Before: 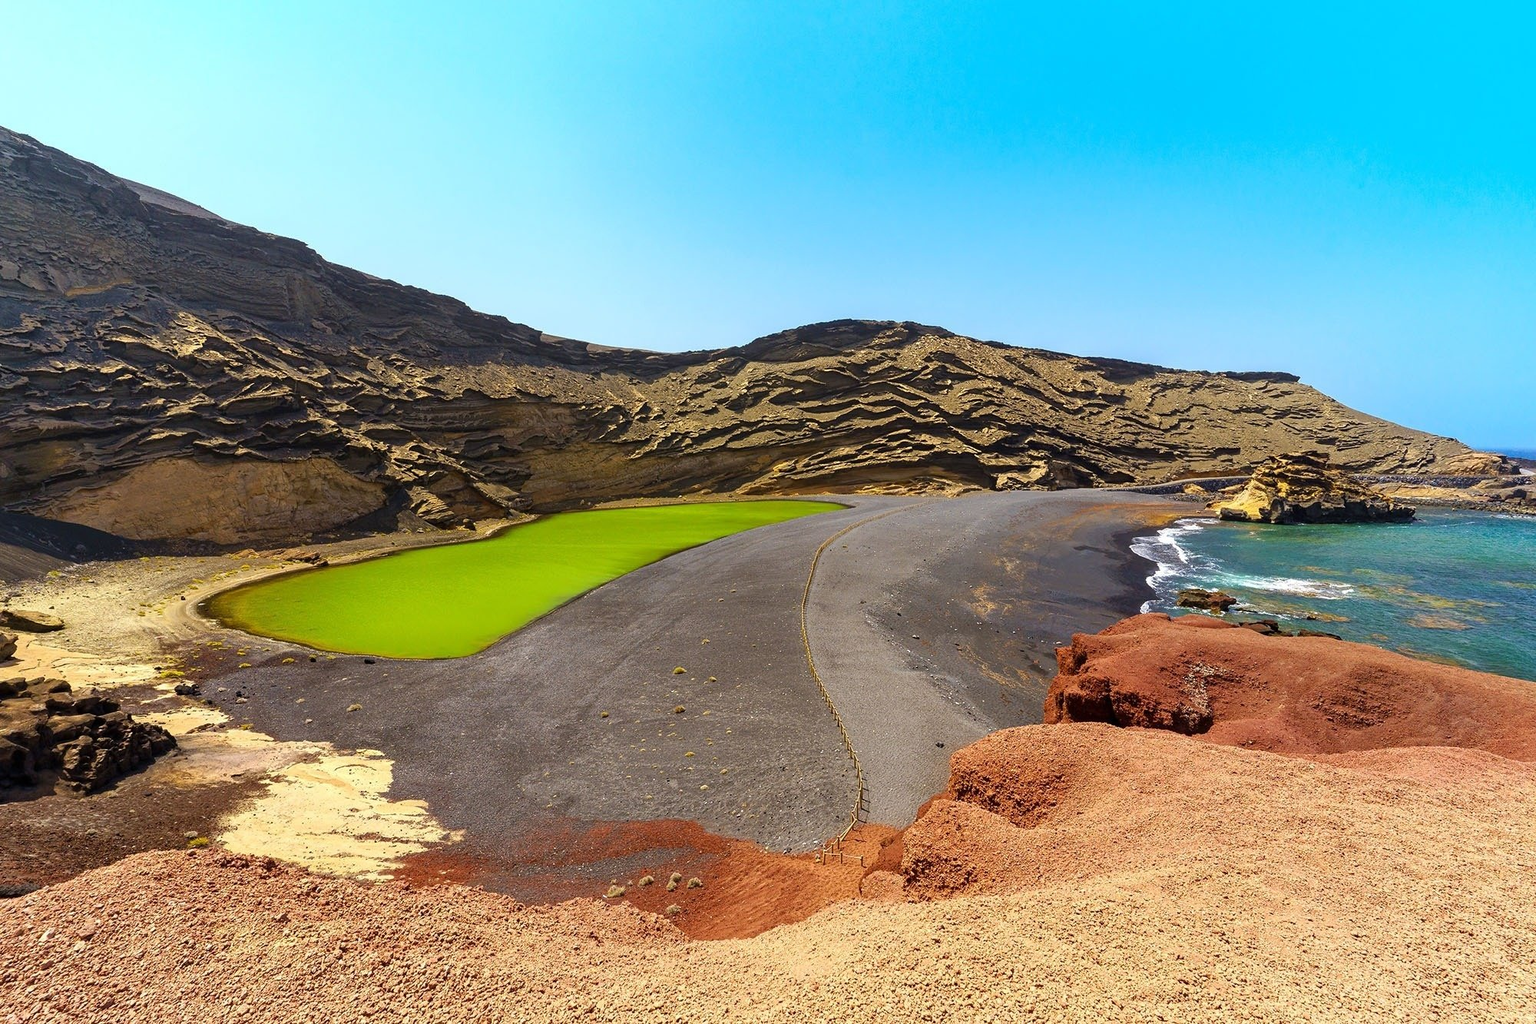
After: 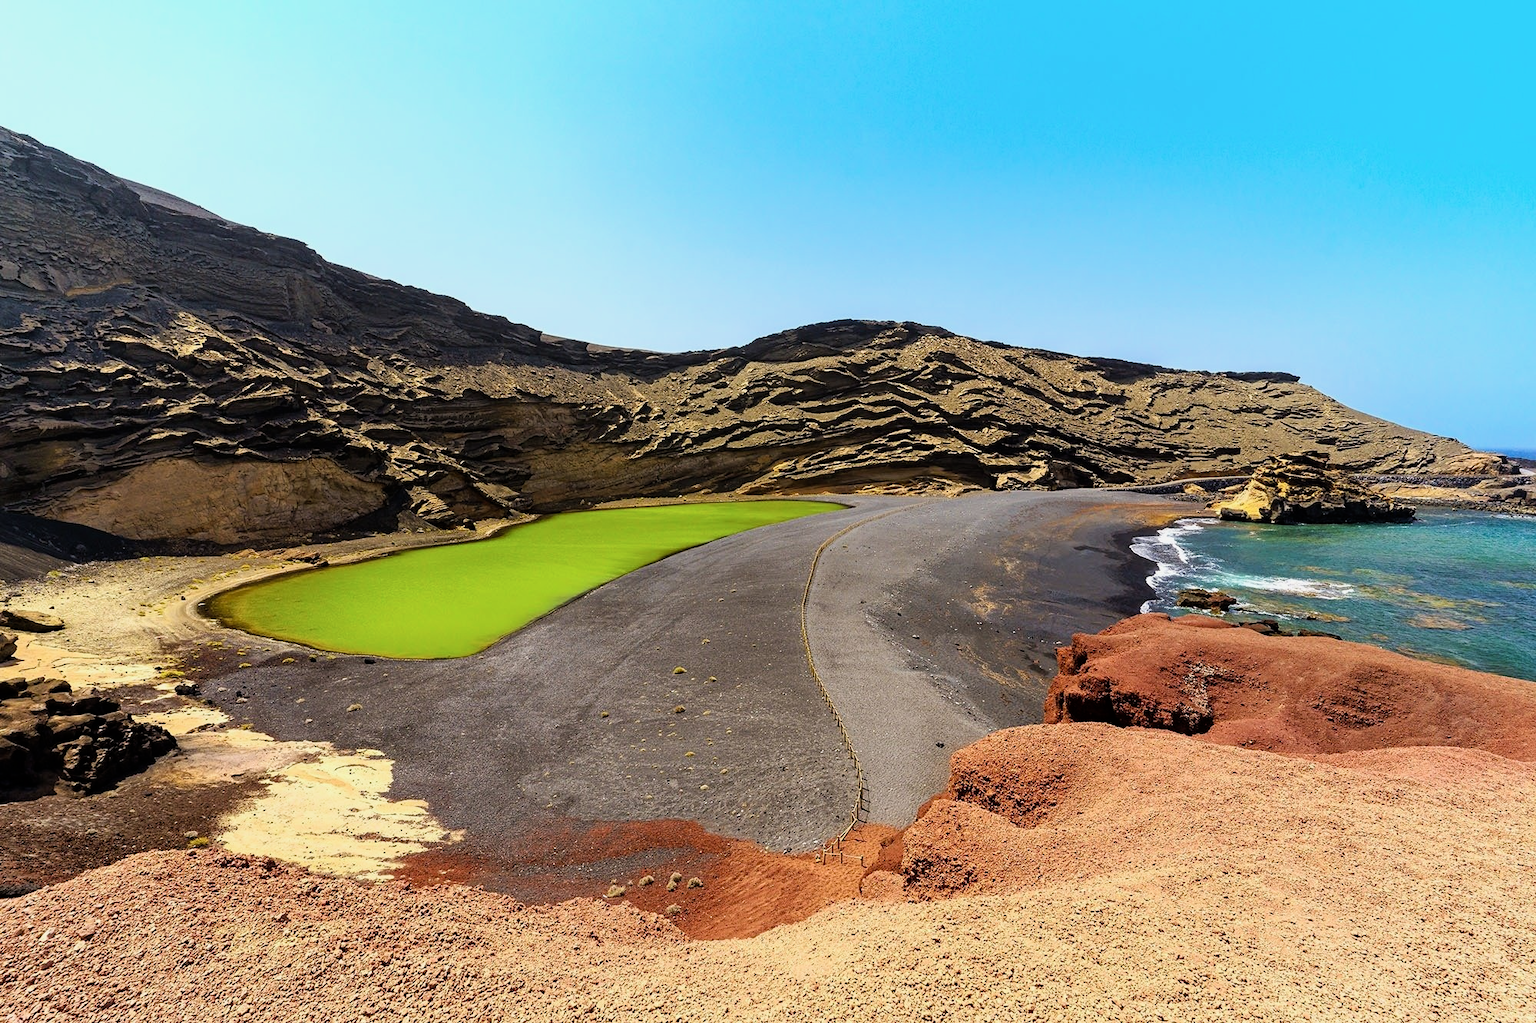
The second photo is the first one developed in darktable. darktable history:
filmic rgb: black relative exposure -8.11 EV, white relative exposure 3 EV, hardness 5.43, contrast 1.25
